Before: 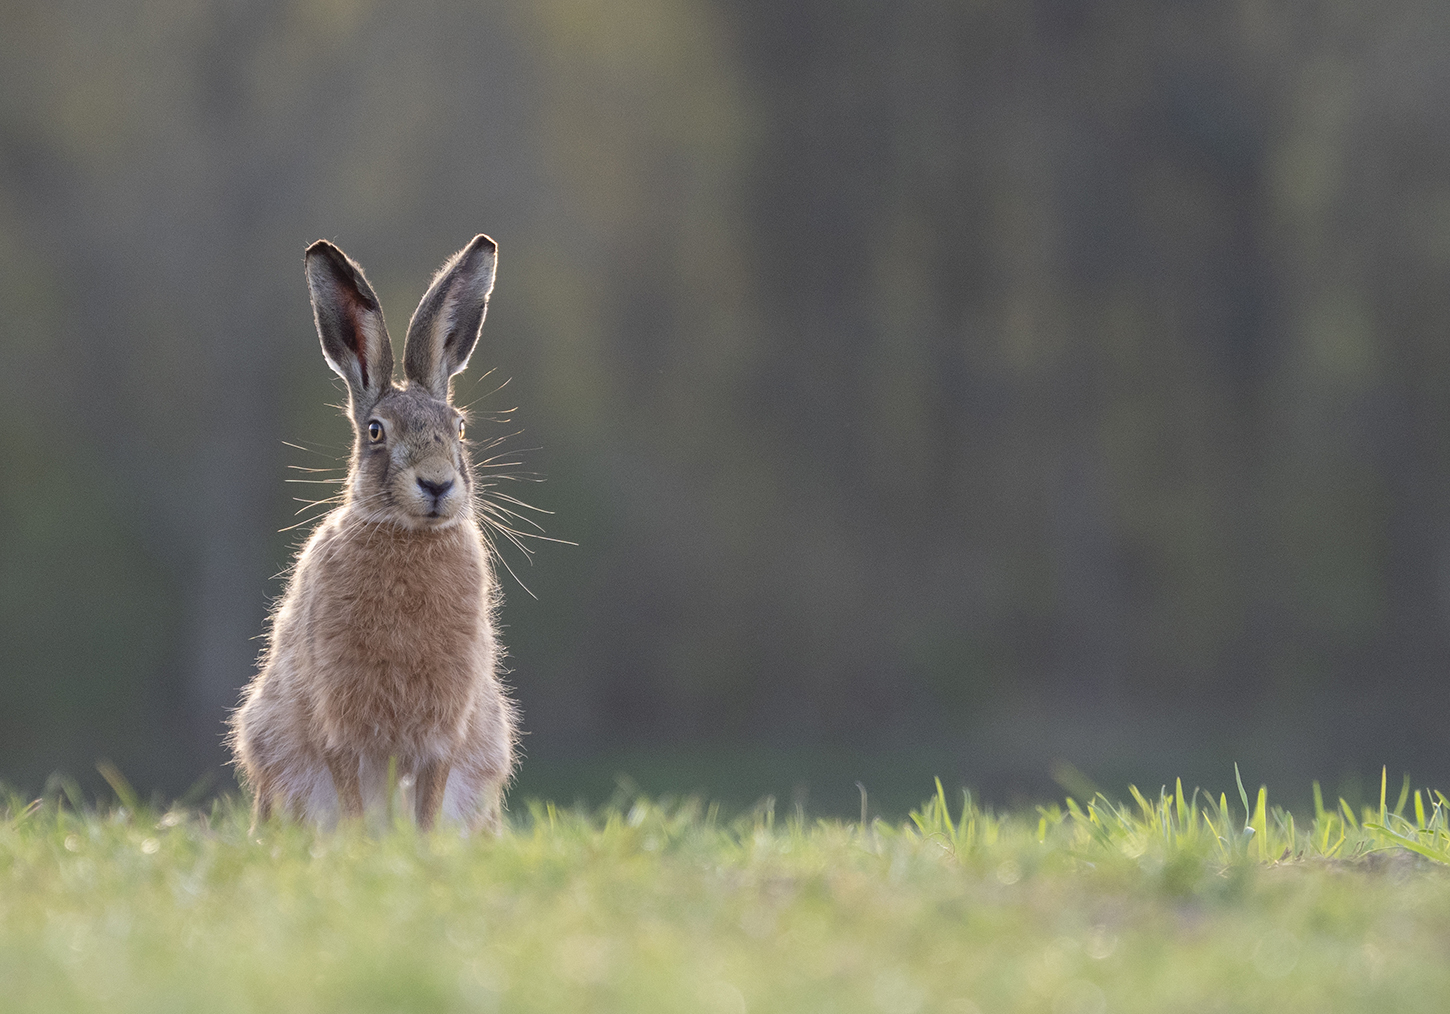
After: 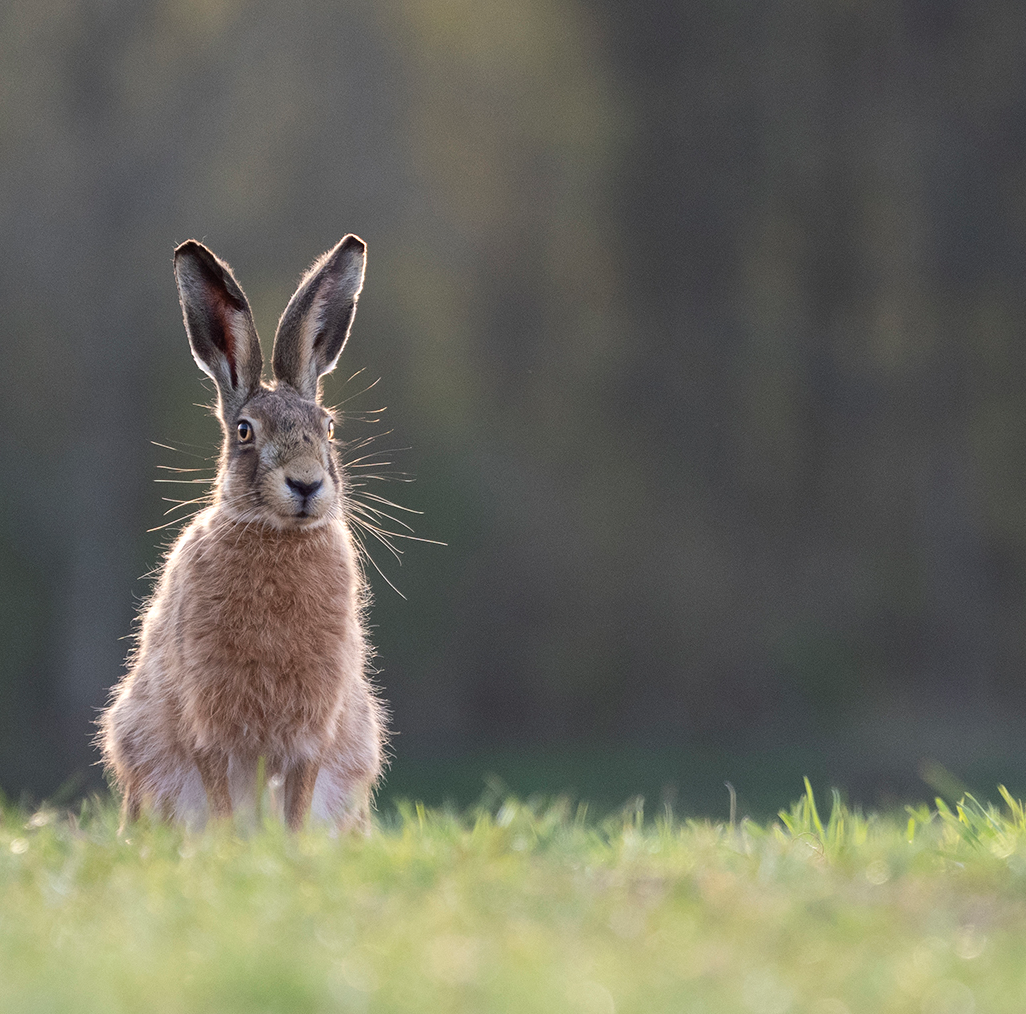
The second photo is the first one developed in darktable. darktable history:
exposure: exposure -0.242 EV, compensate highlight preservation false
tone equalizer: -8 EV -0.417 EV, -7 EV -0.389 EV, -6 EV -0.333 EV, -5 EV -0.222 EV, -3 EV 0.222 EV, -2 EV 0.333 EV, -1 EV 0.389 EV, +0 EV 0.417 EV, edges refinement/feathering 500, mask exposure compensation -1.57 EV, preserve details no
crop and rotate: left 9.061%, right 20.142%
